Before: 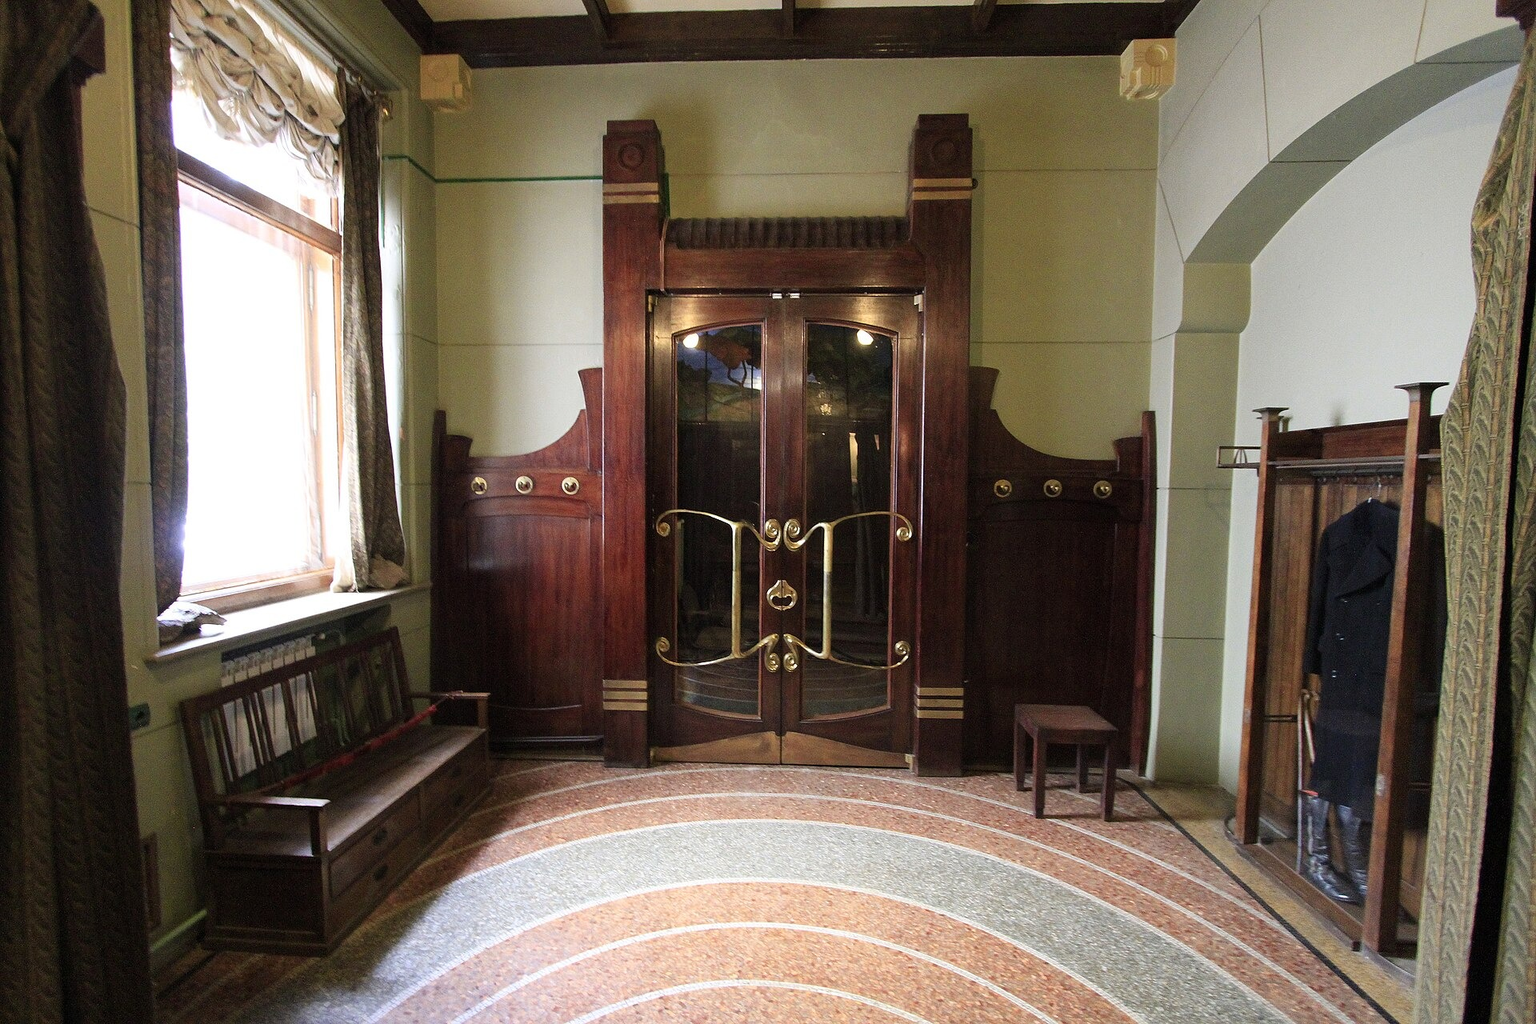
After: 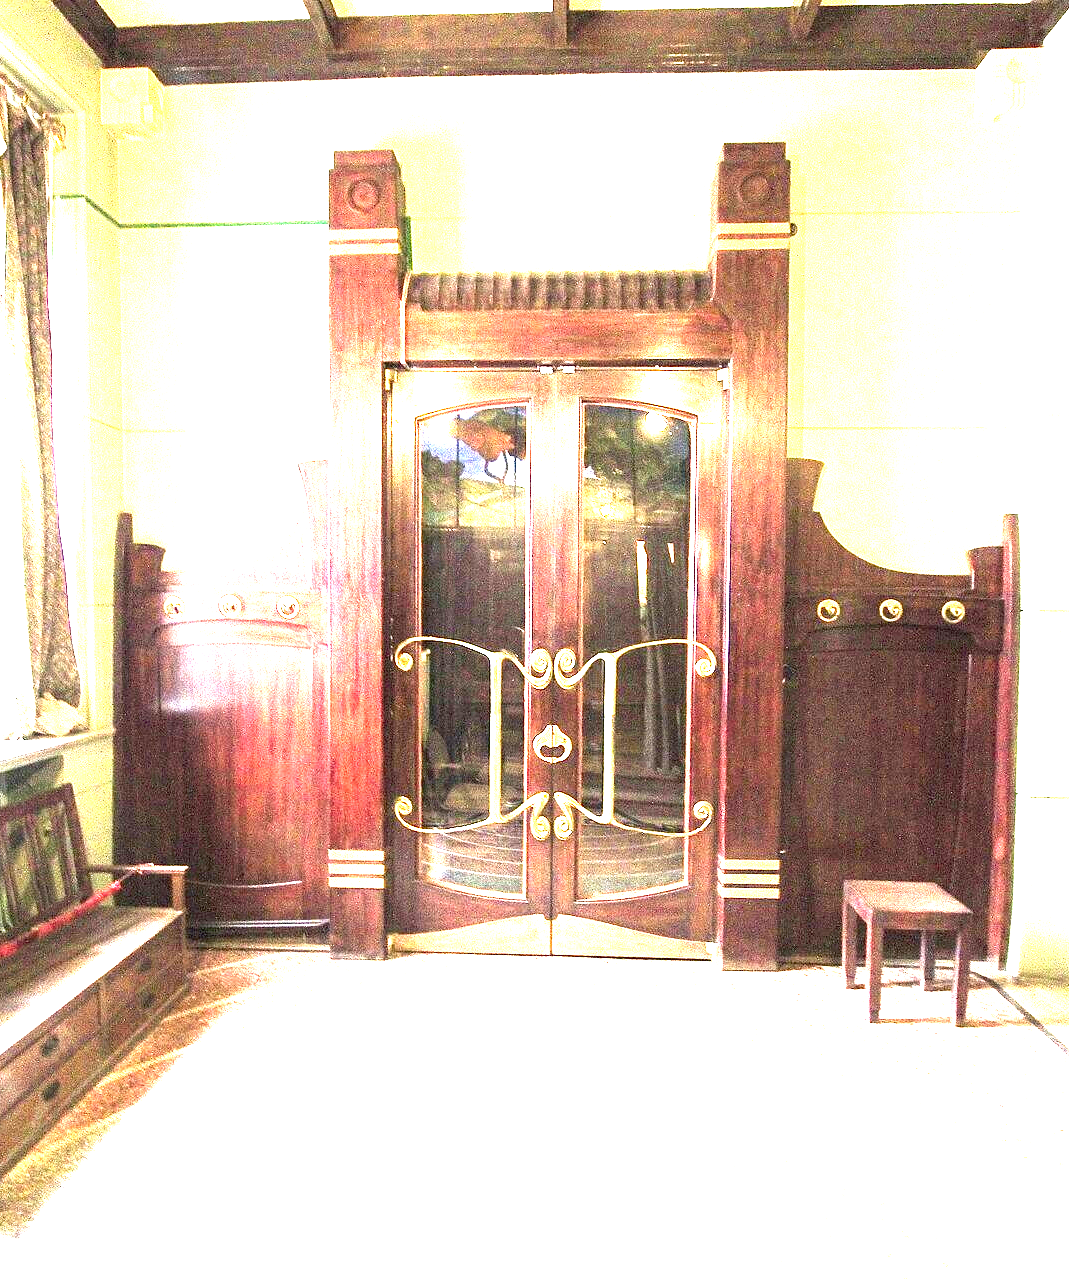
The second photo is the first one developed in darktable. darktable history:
levels: levels [0, 0.281, 0.562]
exposure: black level correction 0, exposure 2.17 EV, compensate exposure bias true, compensate highlight preservation false
crop: left 22.141%, right 22.156%, bottom 0.005%
